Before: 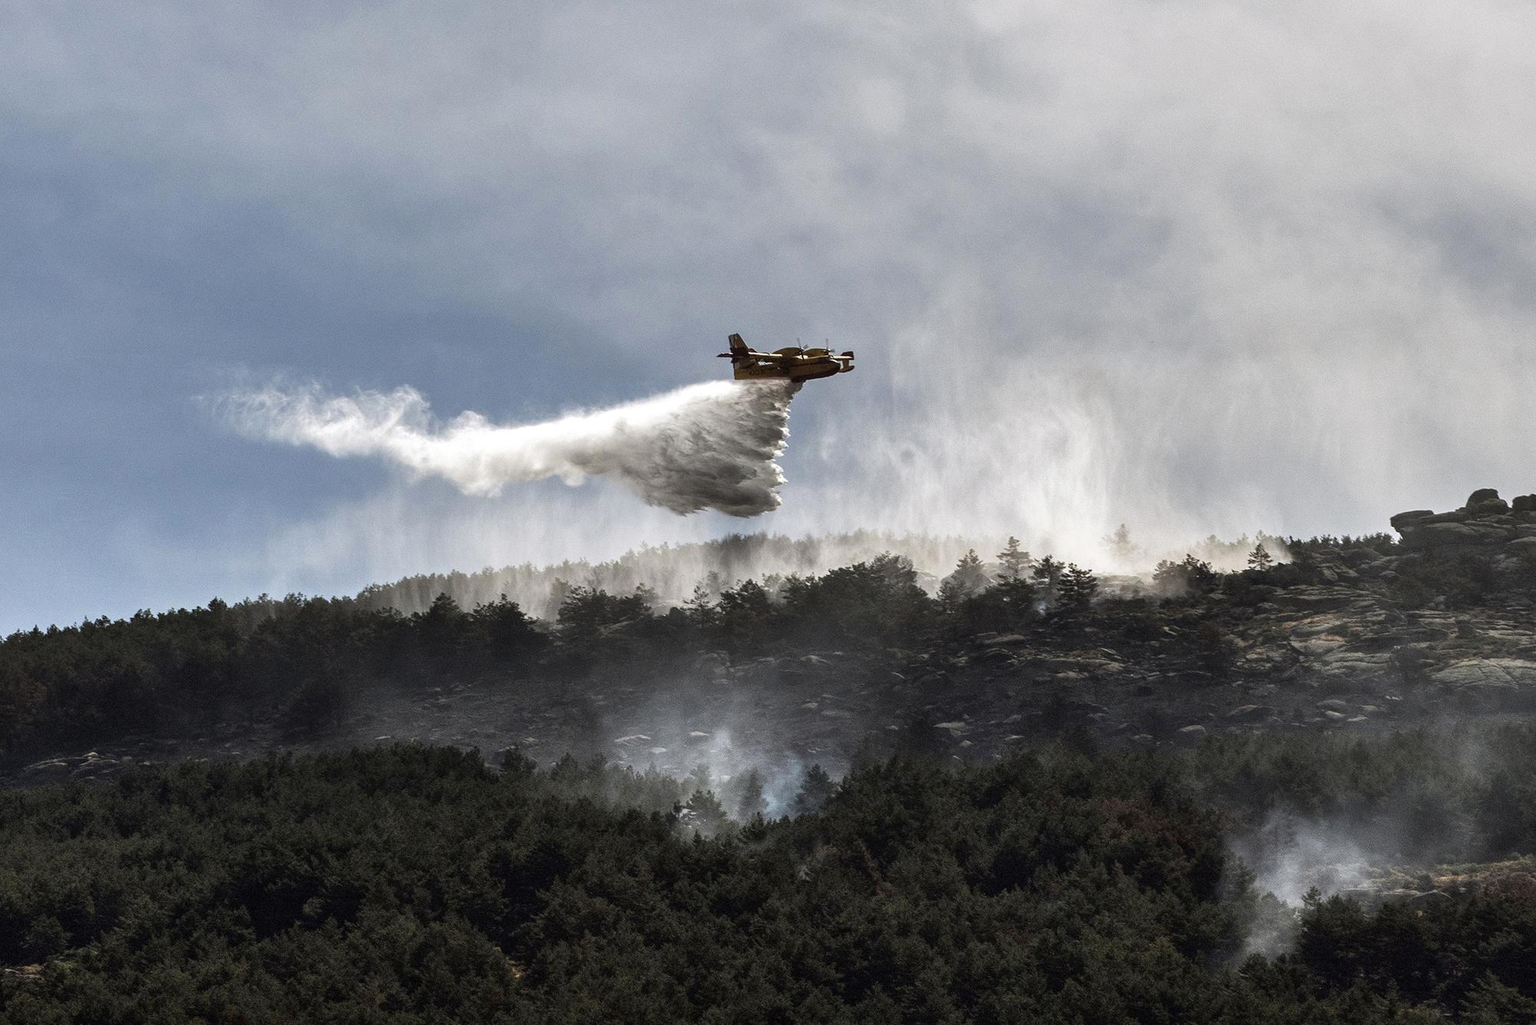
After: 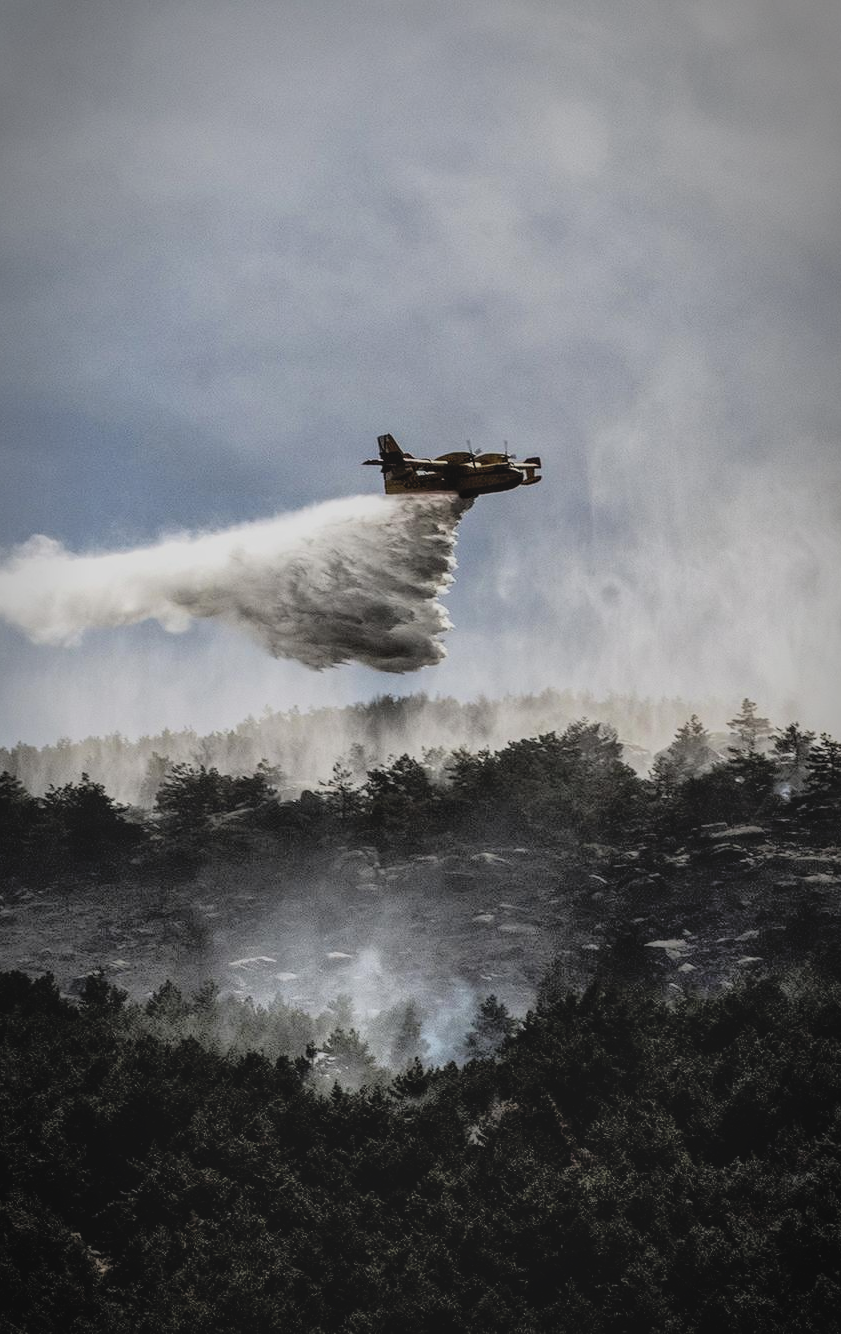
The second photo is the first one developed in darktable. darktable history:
vignetting: automatic ratio true, unbound false
local contrast: on, module defaults
exposure: black level correction 0.001, exposure 0.192 EV, compensate highlight preservation false
filmic rgb: black relative exposure -7.49 EV, white relative exposure 4.99 EV, hardness 3.31, contrast 1.297, color science v6 (2022)
crop: left 28.567%, right 29.342%
contrast brightness saturation: contrast -0.1, saturation -0.094
shadows and highlights: on, module defaults
